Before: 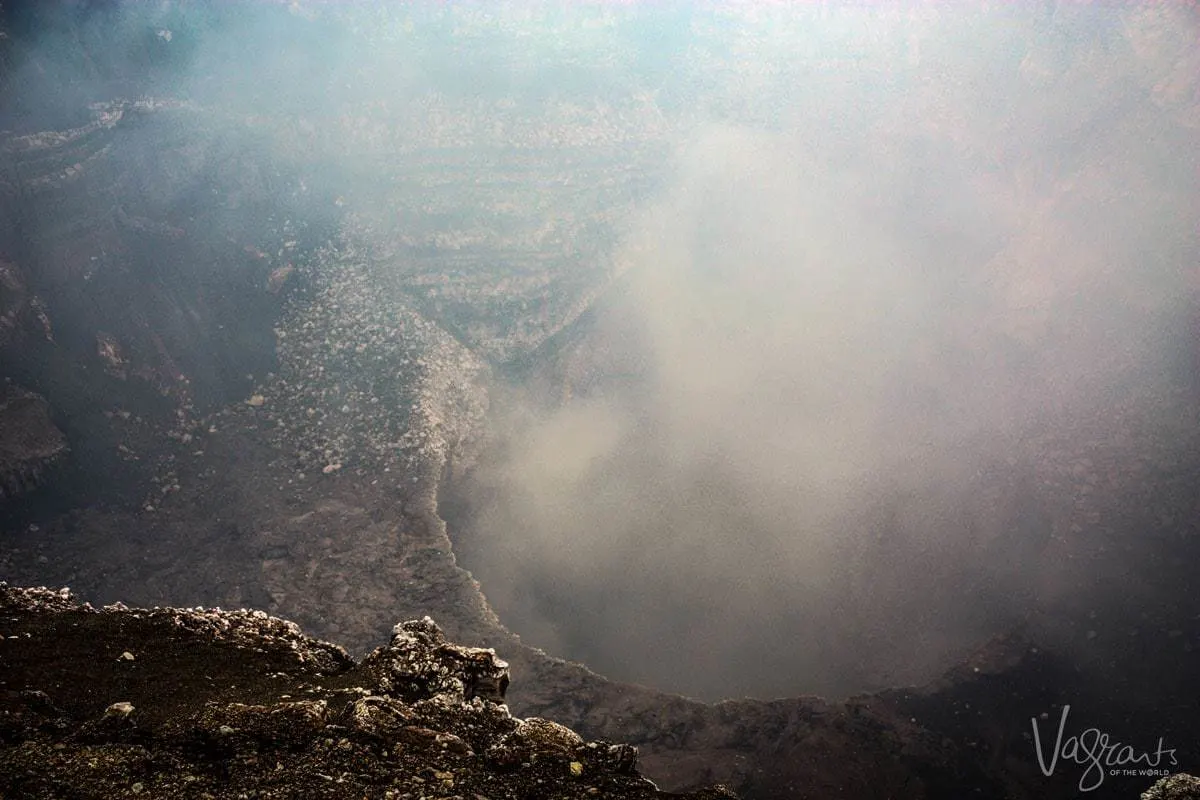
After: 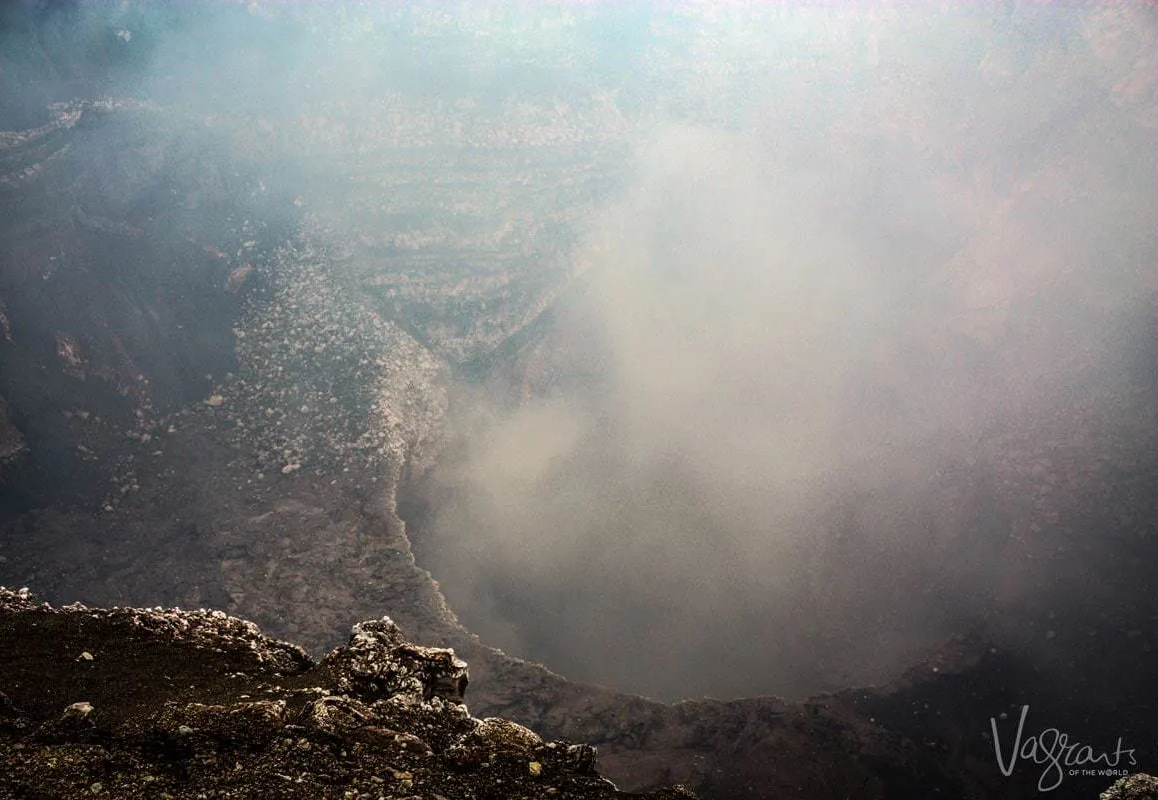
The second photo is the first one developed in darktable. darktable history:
crop and rotate: left 3.456%
